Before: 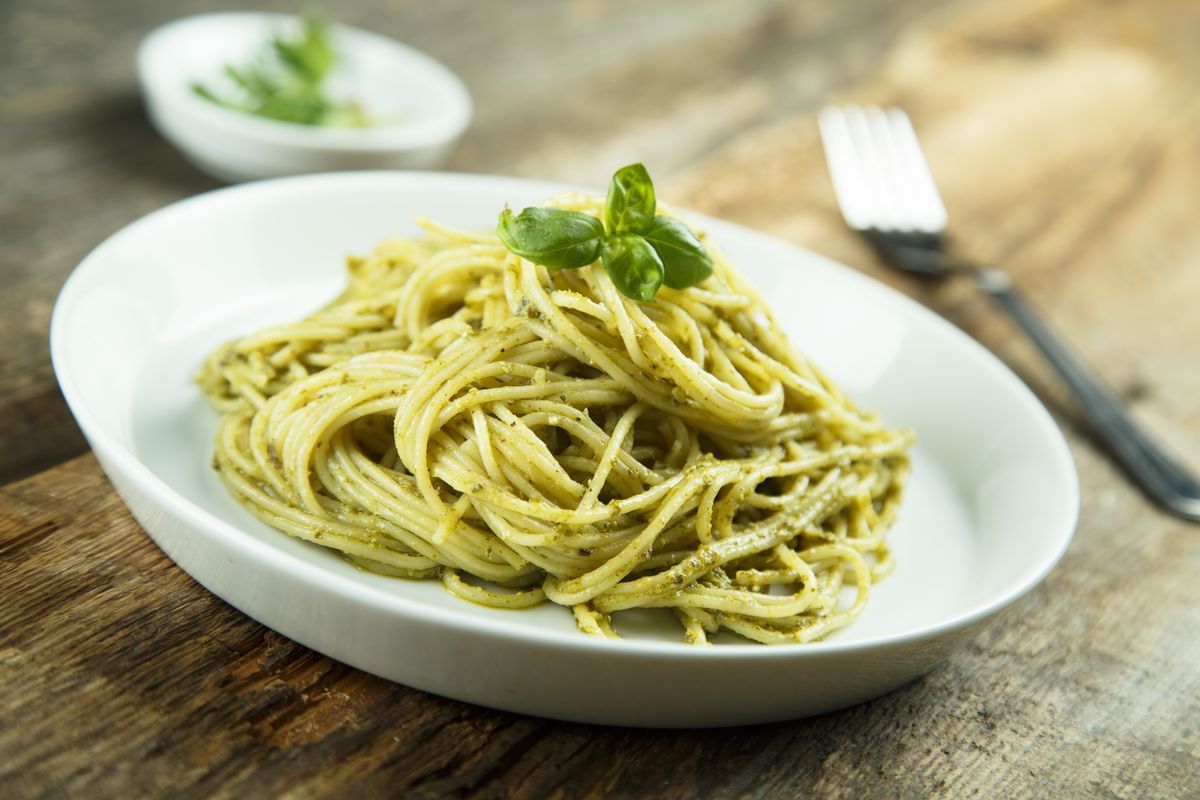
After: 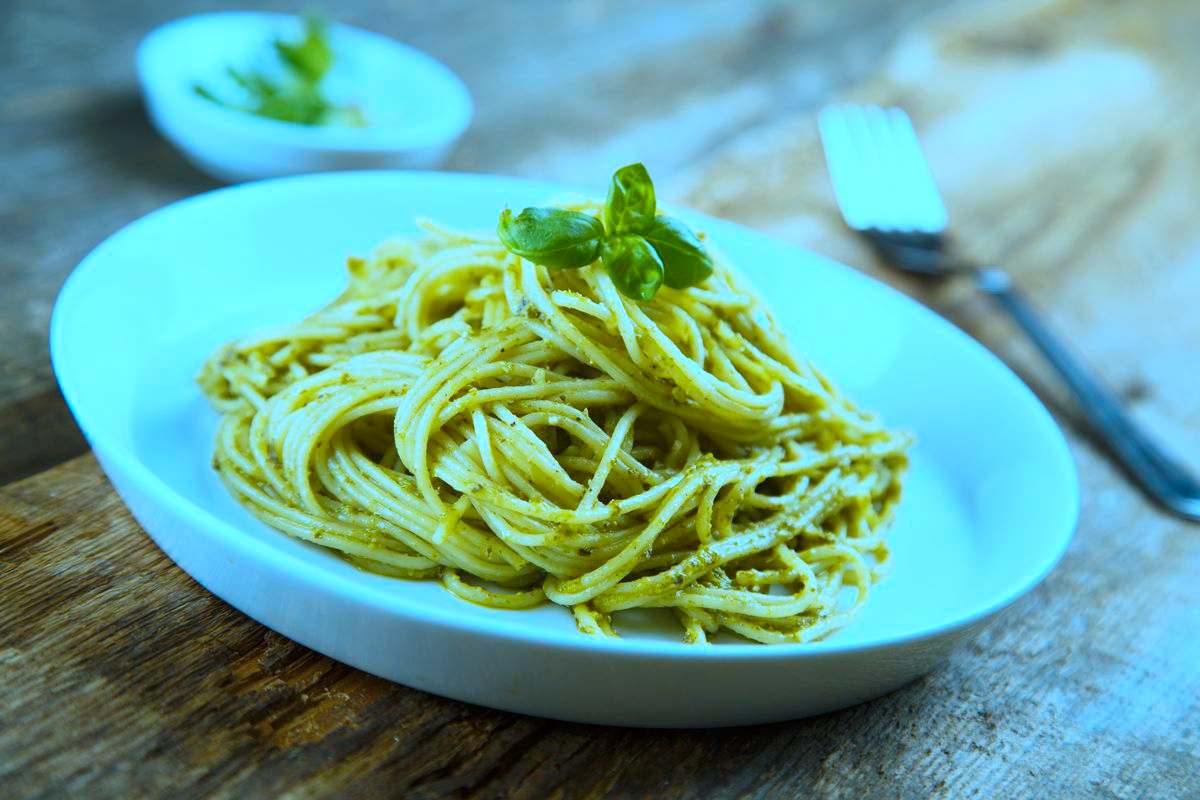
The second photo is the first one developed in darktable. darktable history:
color balance: contrast -0.5%
color correction: highlights a* -9.35, highlights b* -23.15
color balance rgb: linear chroma grading › global chroma 15%, perceptual saturation grading › global saturation 30%
white balance: red 0.871, blue 1.249
